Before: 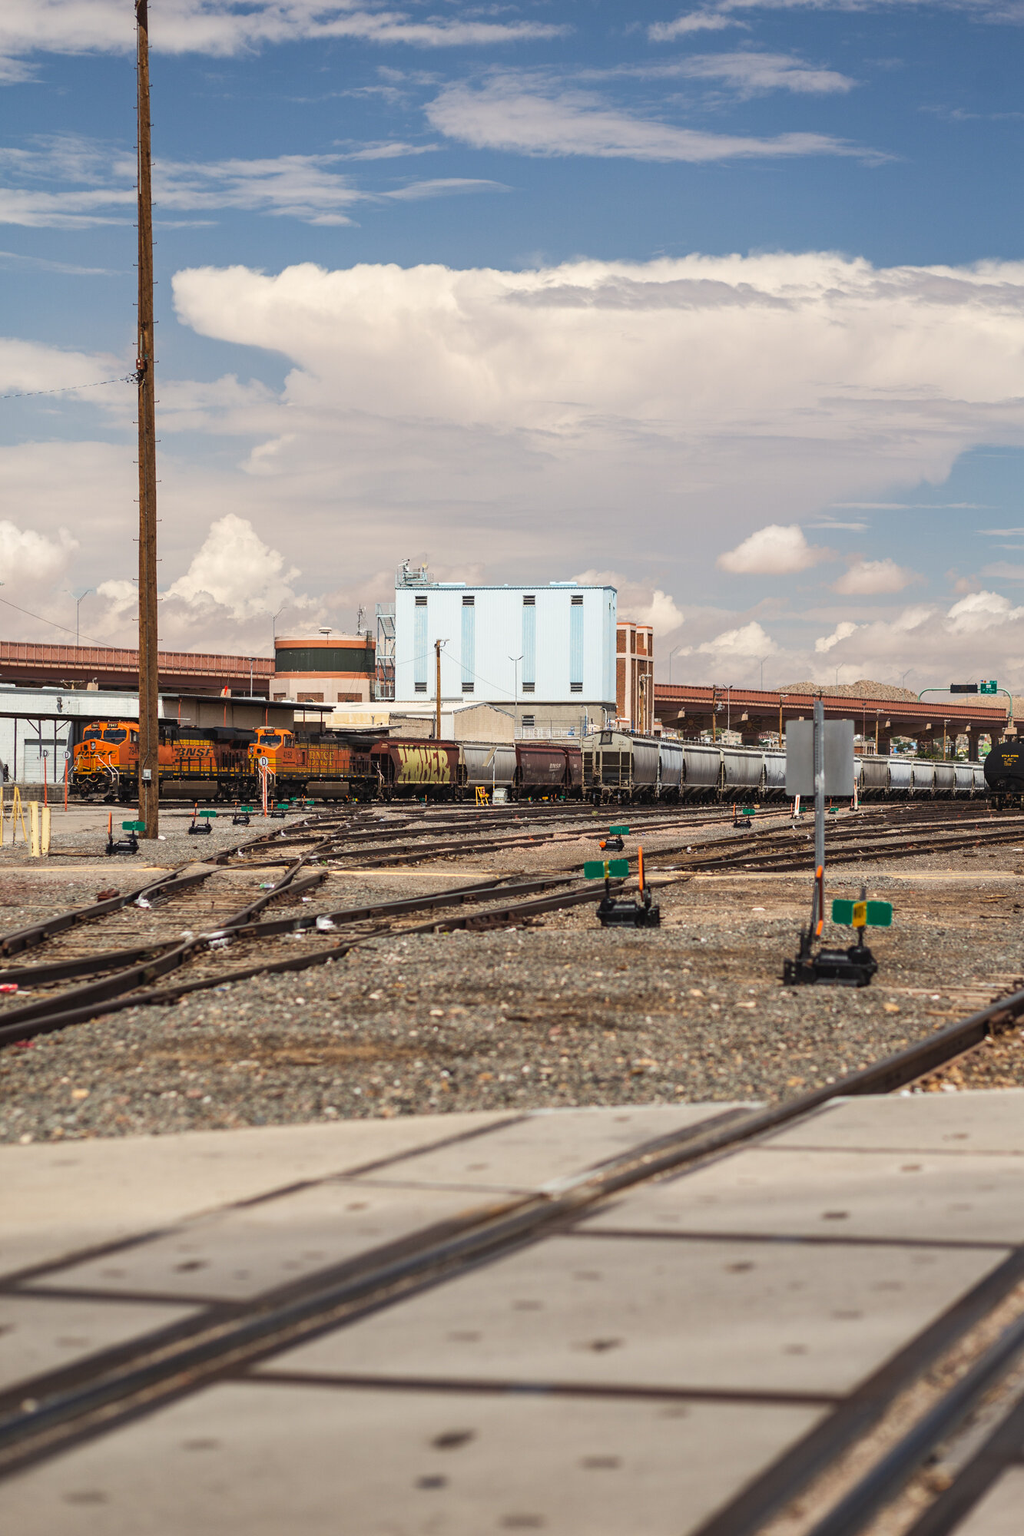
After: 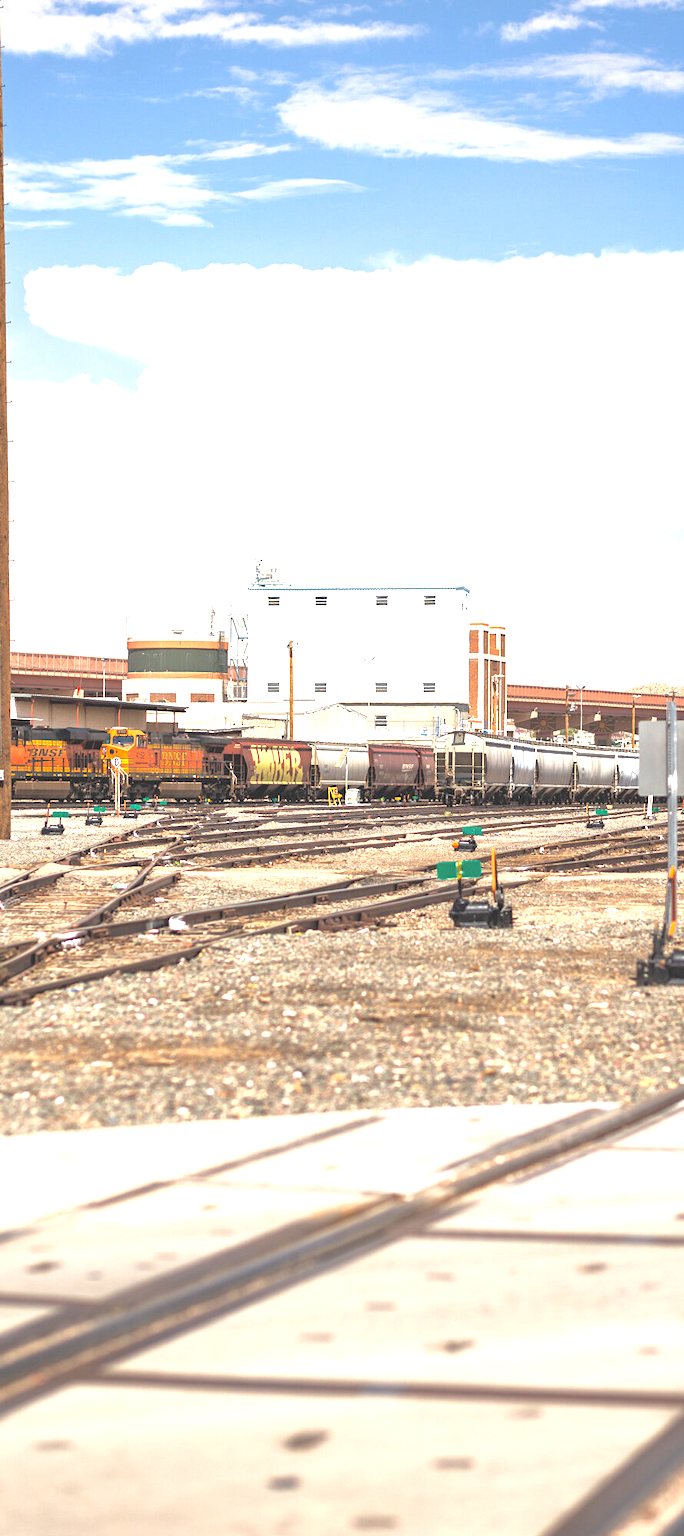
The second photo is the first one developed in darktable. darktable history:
crop and rotate: left 14.44%, right 18.656%
exposure: black level correction 0, exposure 1.47 EV, compensate highlight preservation false
tone curve: curves: ch0 [(0, 0) (0.004, 0.008) (0.077, 0.156) (0.169, 0.29) (0.774, 0.774) (1, 1)], color space Lab, independent channels, preserve colors none
